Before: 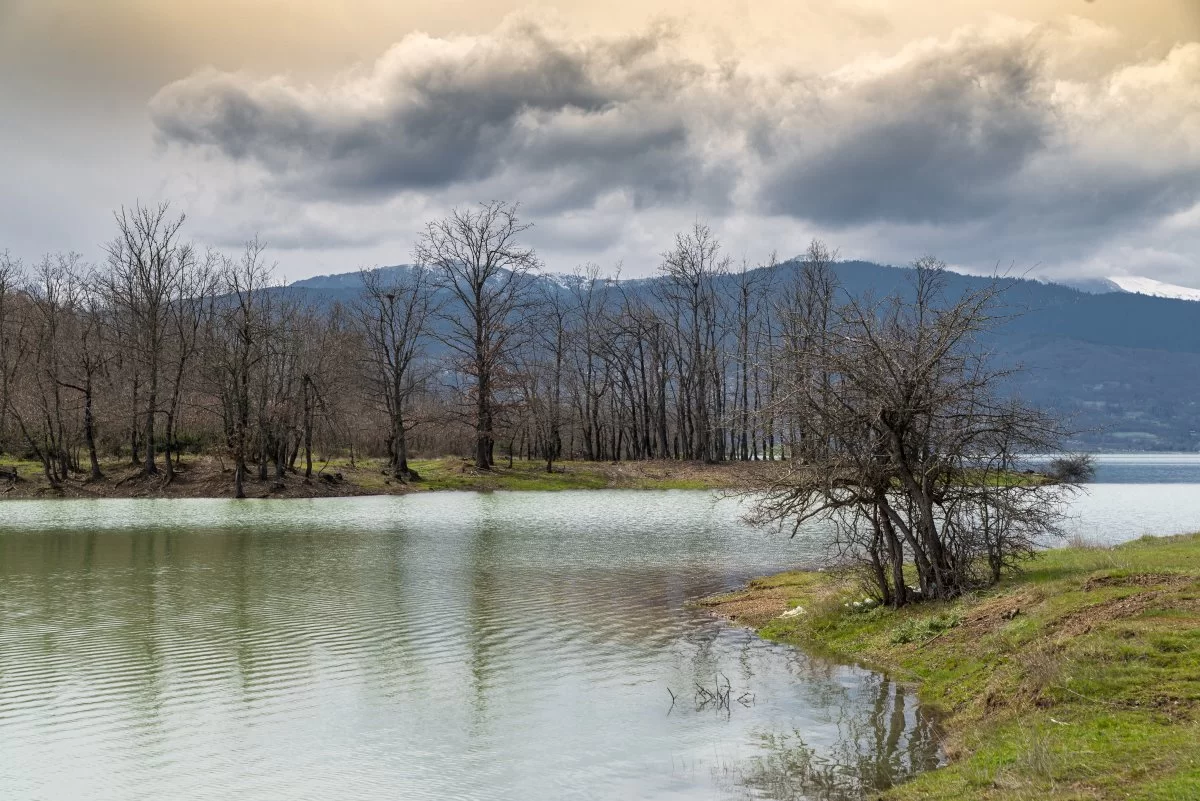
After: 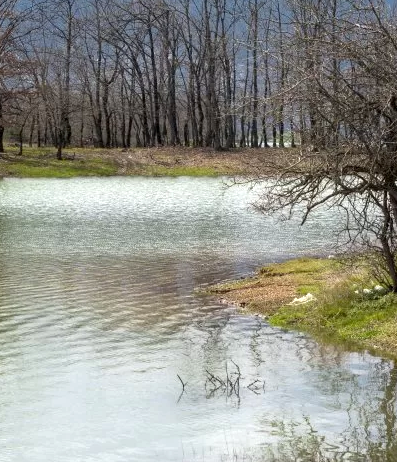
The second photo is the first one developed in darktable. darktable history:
exposure: black level correction 0.001, exposure 0.5 EV, compensate exposure bias true, compensate highlight preservation false
crop: left 40.878%, top 39.176%, right 25.993%, bottom 3.081%
